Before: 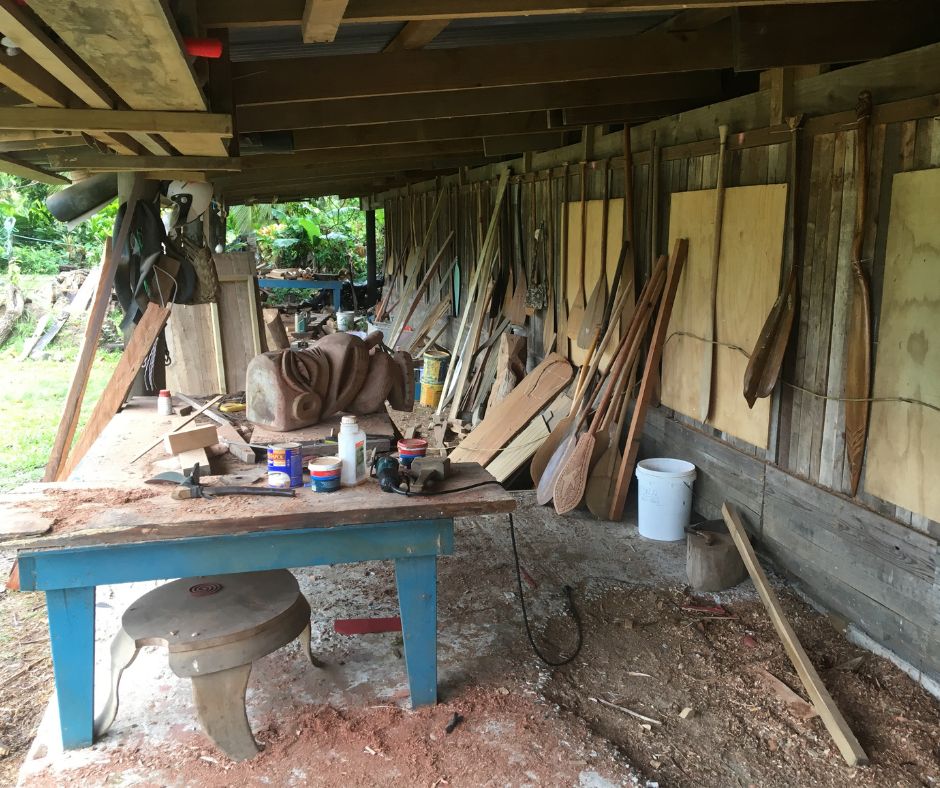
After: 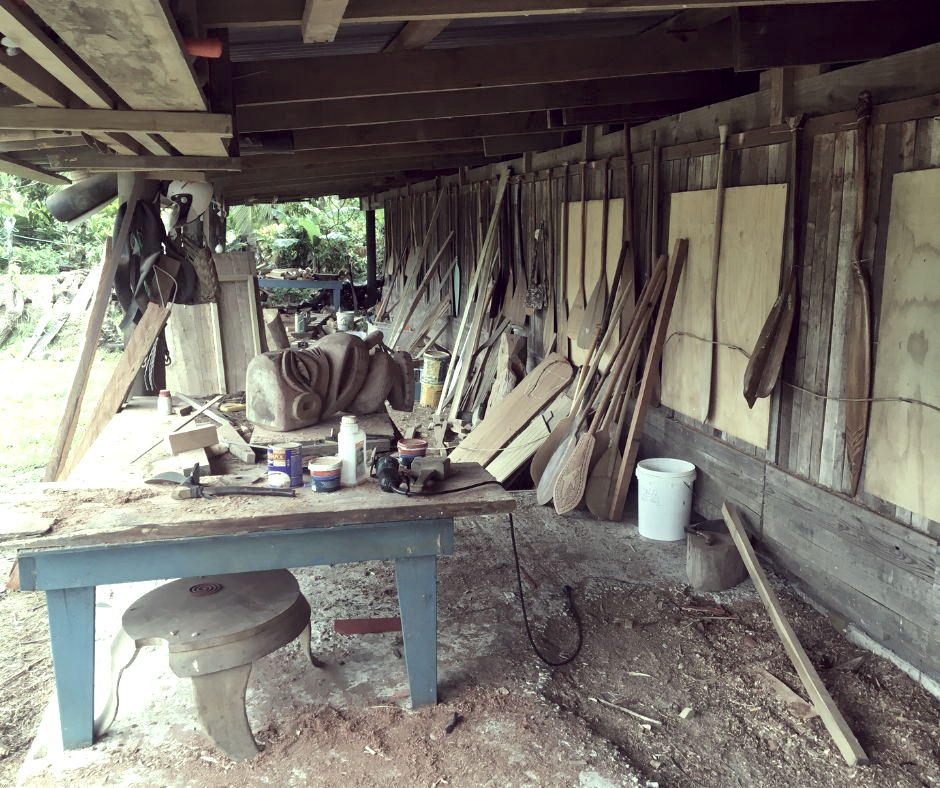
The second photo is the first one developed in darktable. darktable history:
white balance: red 1, blue 1
exposure: black level correction 0.003, exposure 0.383 EV, compensate highlight preservation false
color correction: highlights a* -20.17, highlights b* 20.27, shadows a* 20.03, shadows b* -20.46, saturation 0.43
